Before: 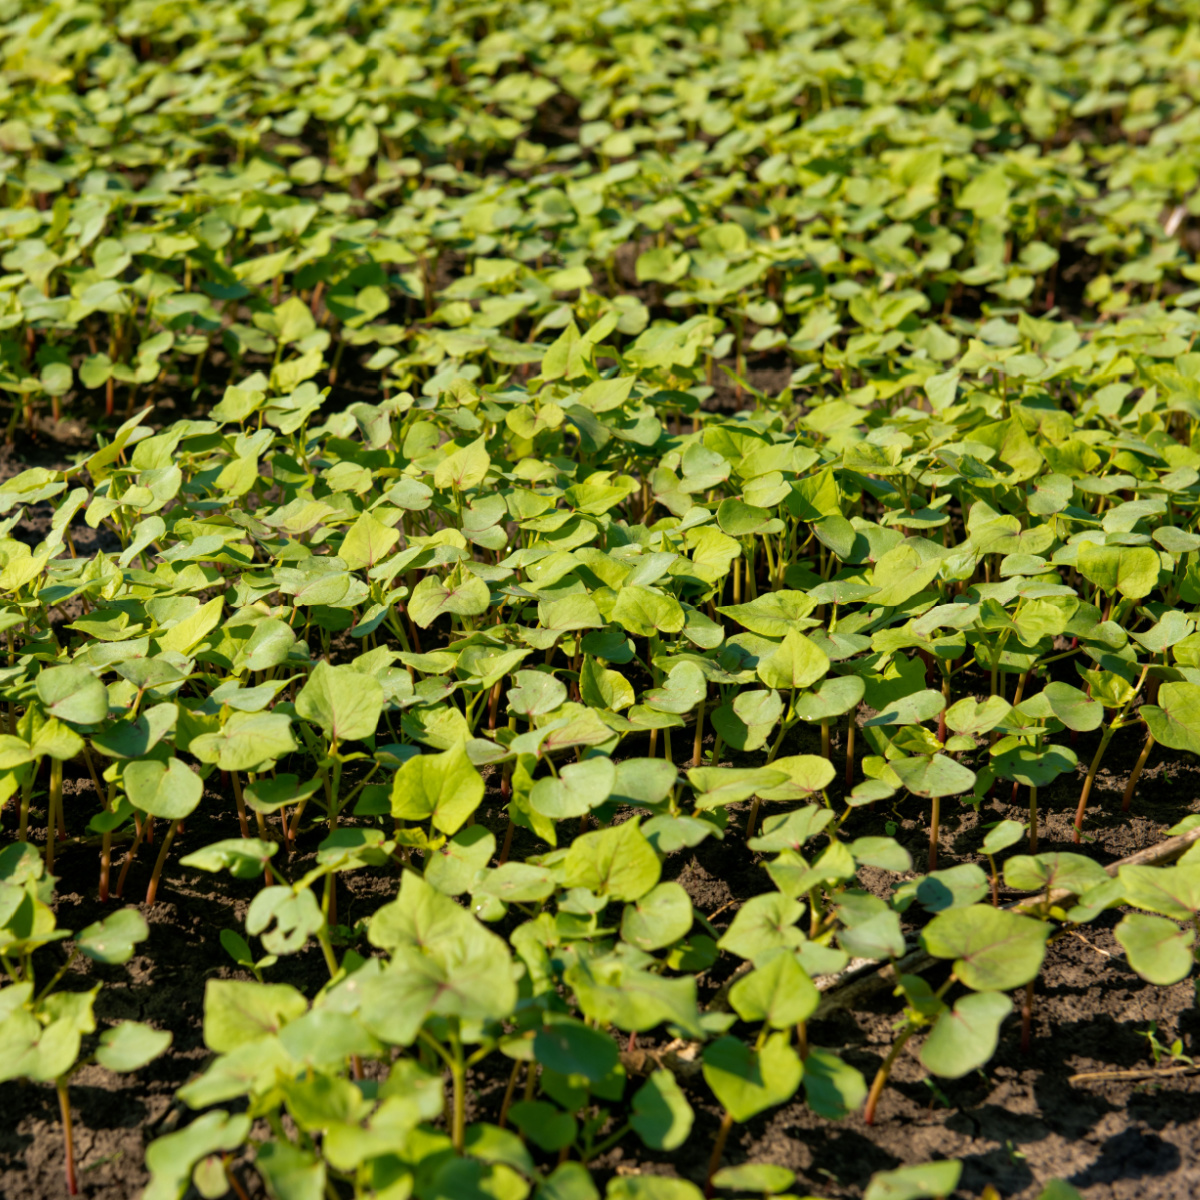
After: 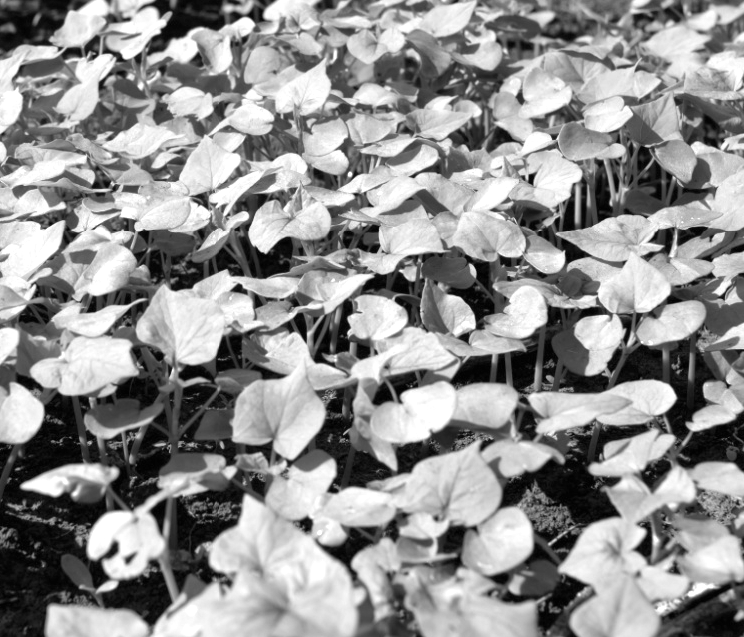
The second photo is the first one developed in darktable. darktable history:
crop: left 13.312%, top 31.28%, right 24.627%, bottom 15.582%
white balance: red 0.926, green 1.003, blue 1.133
exposure: black level correction 0, exposure 1.125 EV, compensate exposure bias true, compensate highlight preservation false
color calibration: output gray [0.23, 0.37, 0.4, 0], gray › normalize channels true, illuminant same as pipeline (D50), adaptation XYZ, x 0.346, y 0.359, gamut compression 0
